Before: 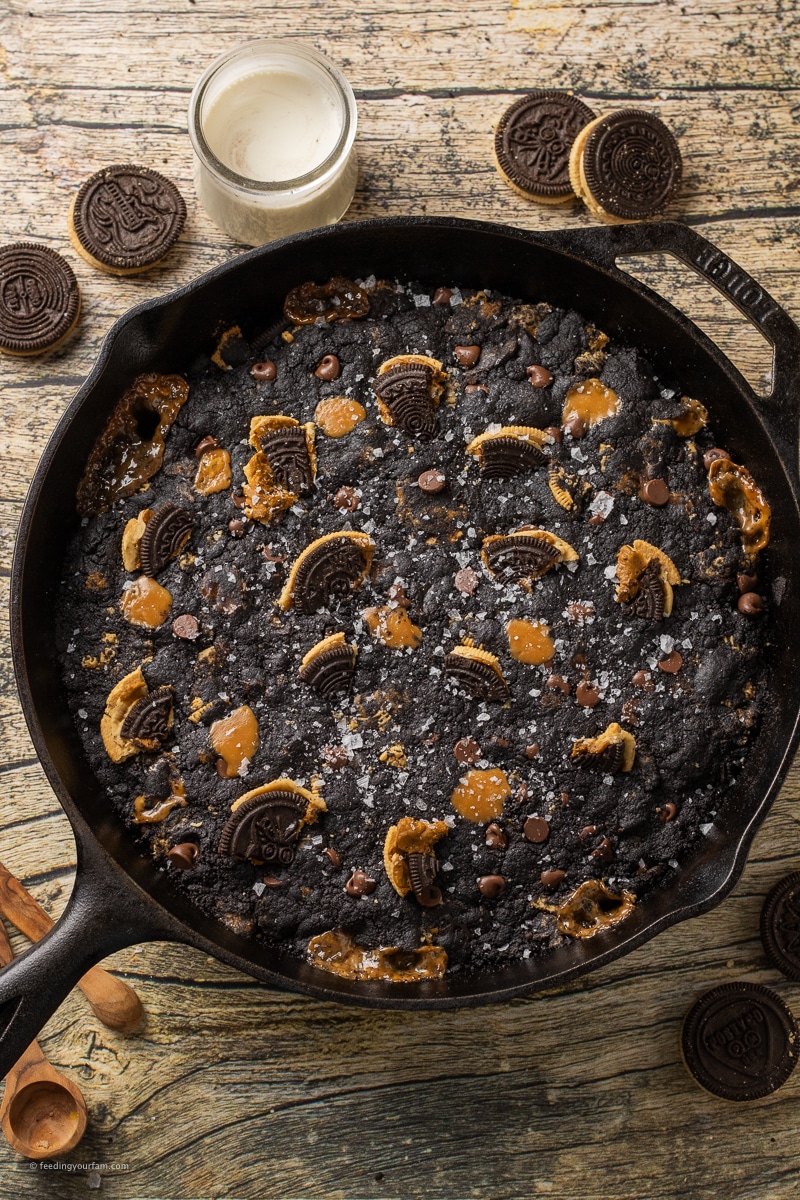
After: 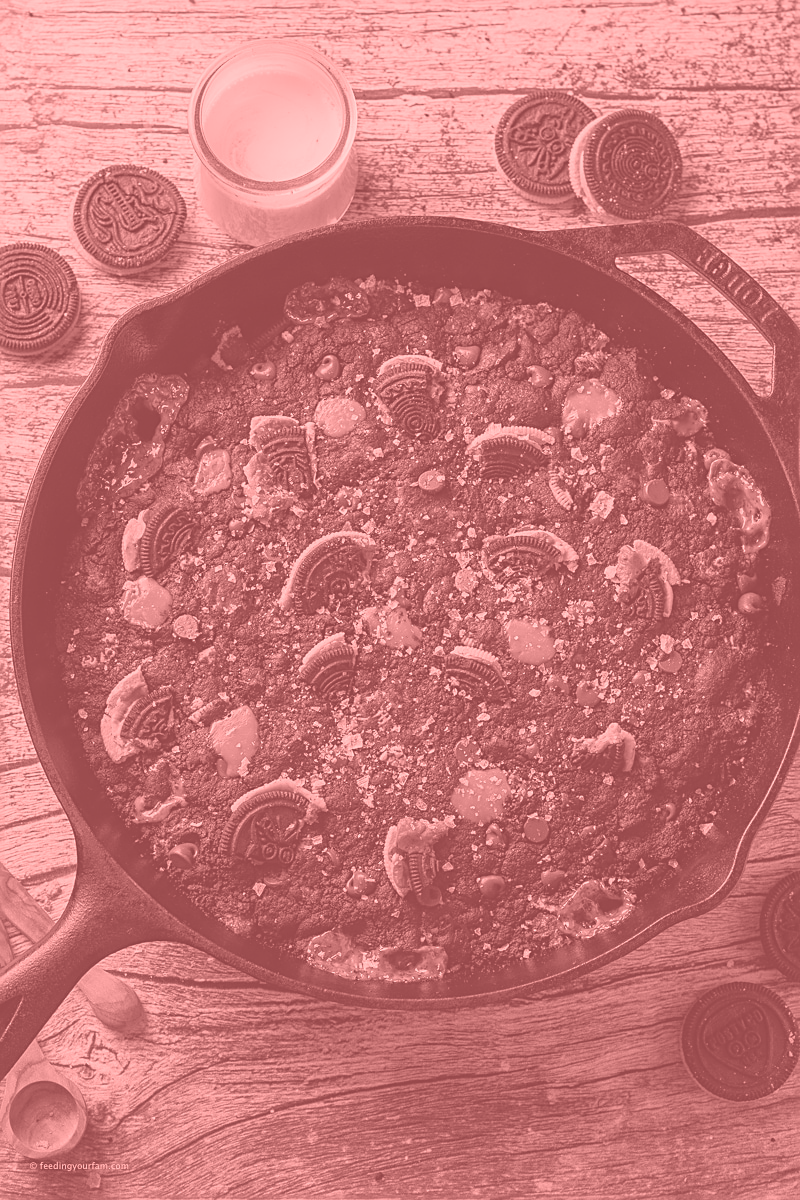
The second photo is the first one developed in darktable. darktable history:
sharpen: on, module defaults
colorize: saturation 51%, source mix 50.67%, lightness 50.67%
